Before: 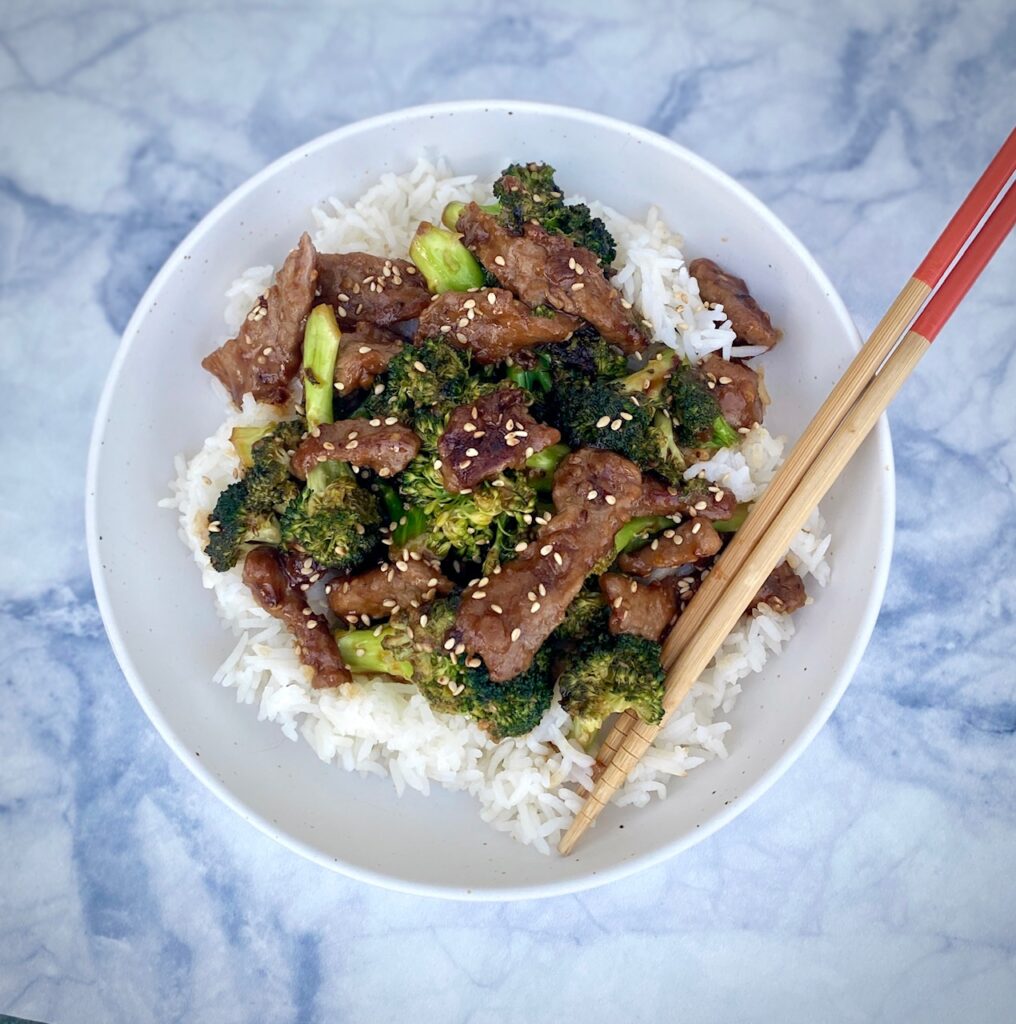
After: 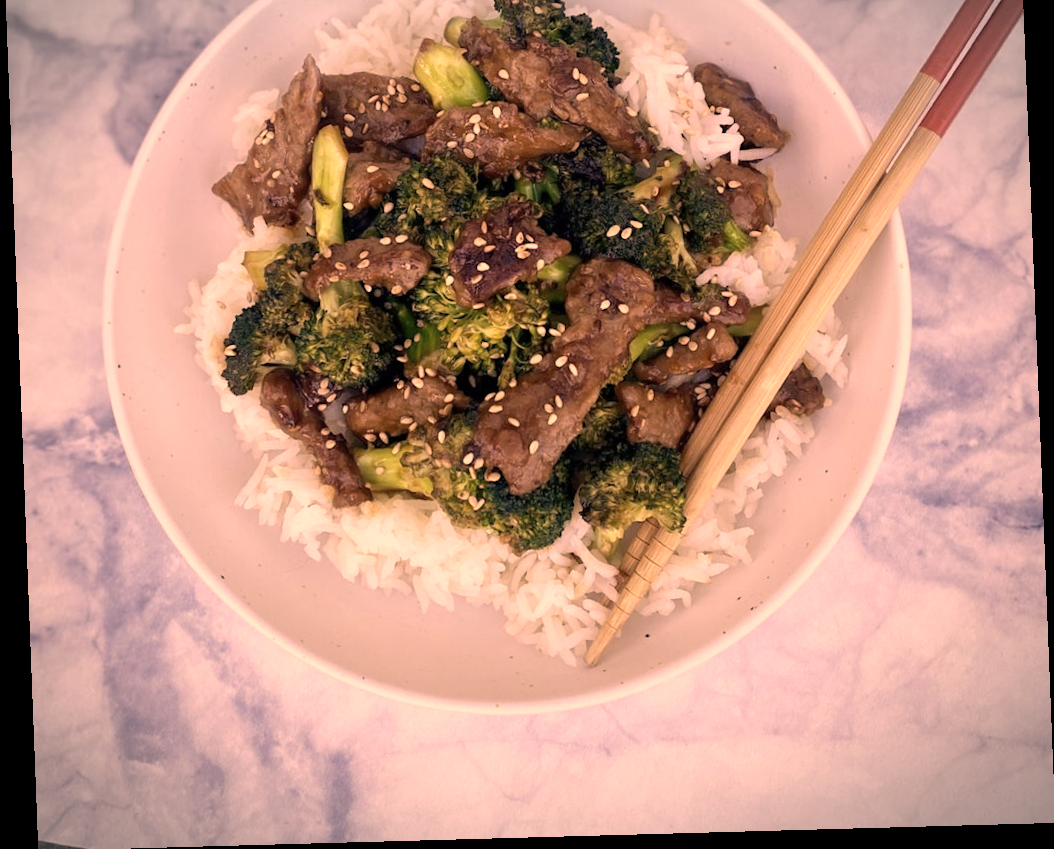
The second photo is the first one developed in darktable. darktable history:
color correction: highlights a* 40, highlights b* 40, saturation 0.69
vignetting: fall-off start 100%, brightness -0.282, width/height ratio 1.31
crop and rotate: top 19.998%
rotate and perspective: rotation -2.22°, lens shift (horizontal) -0.022, automatic cropping off
